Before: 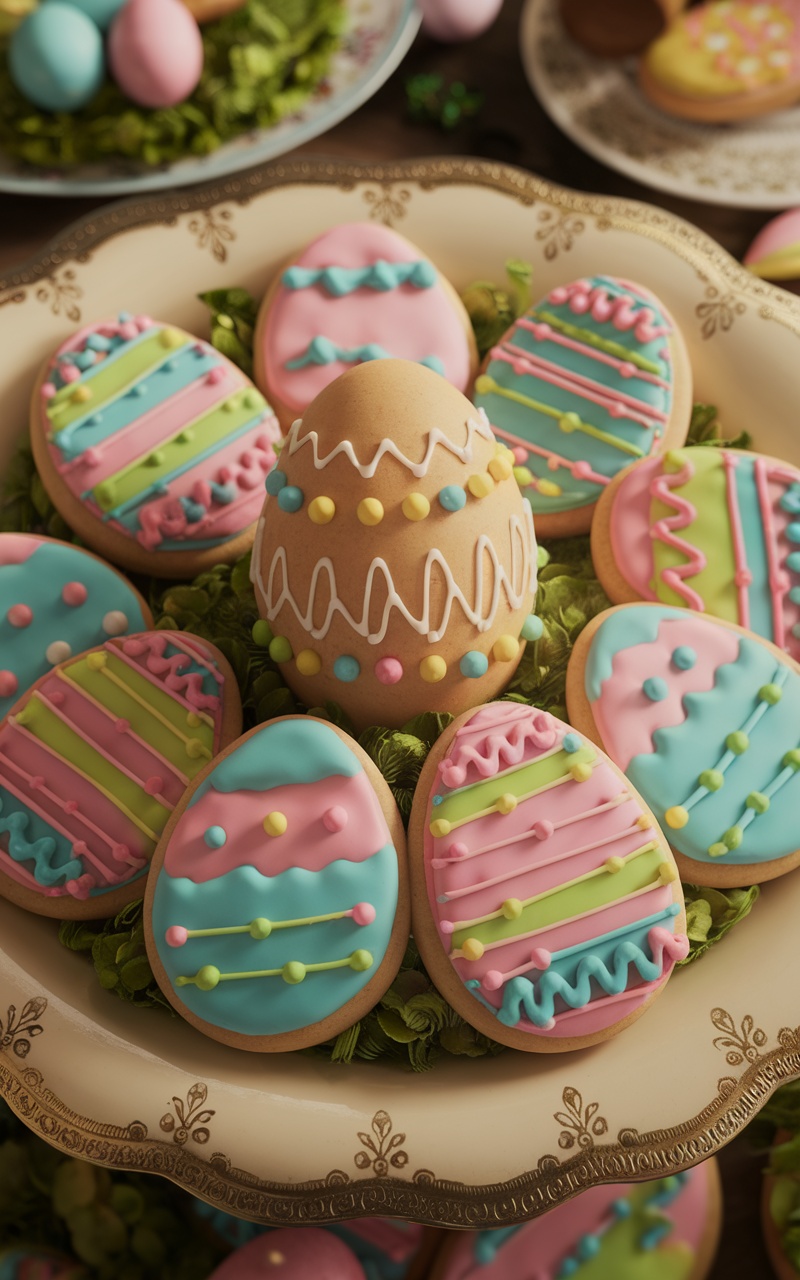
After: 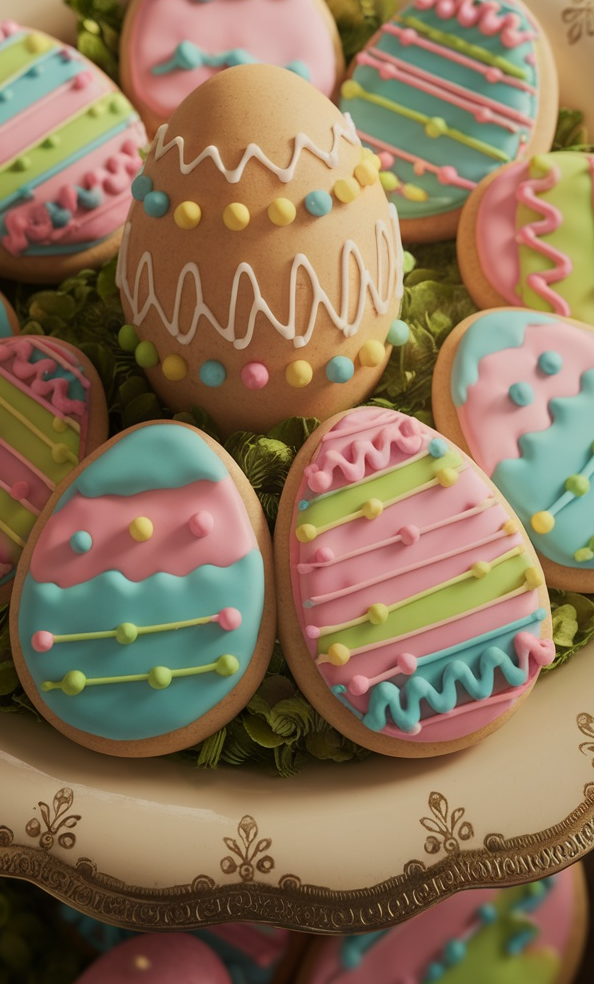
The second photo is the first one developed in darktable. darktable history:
crop: left 16.822%, top 23.049%, right 8.821%
